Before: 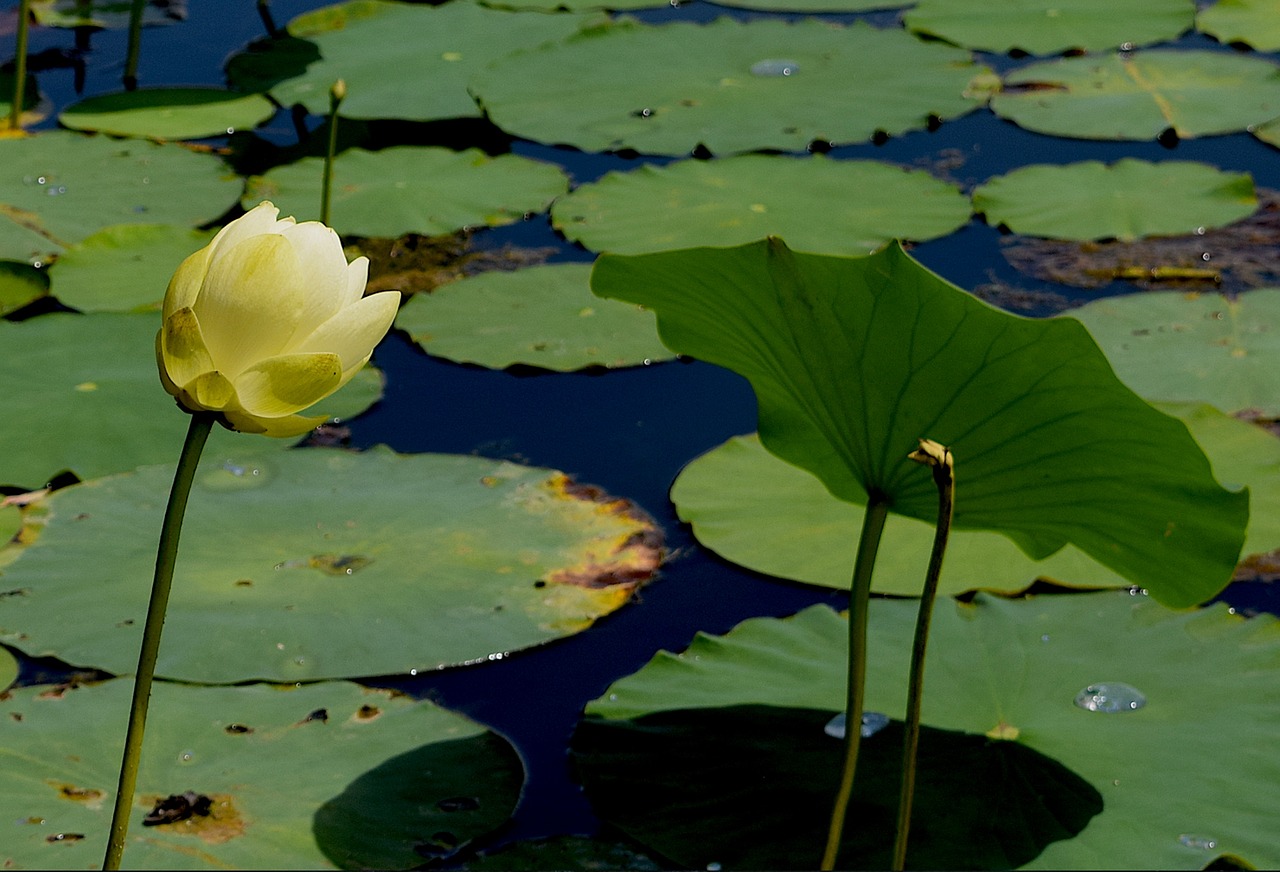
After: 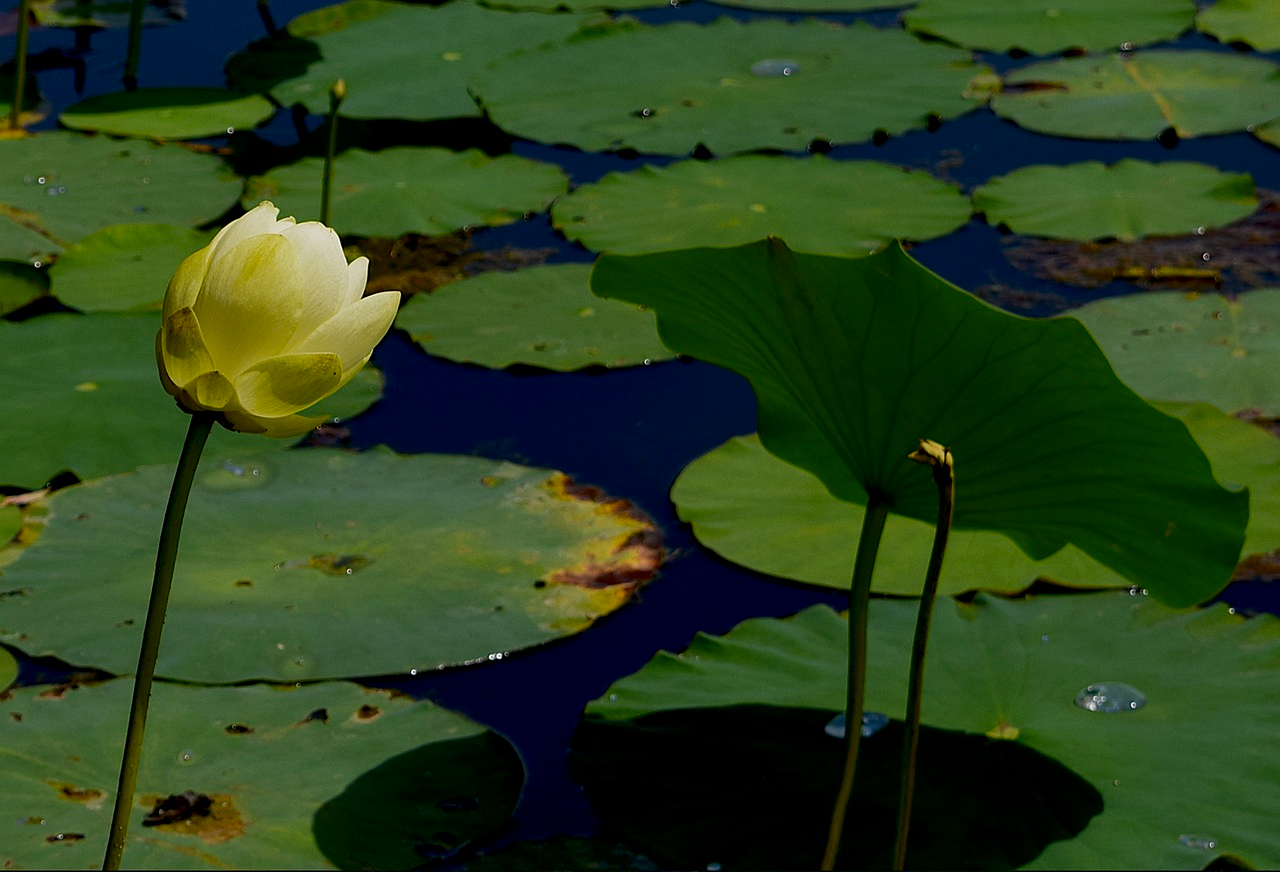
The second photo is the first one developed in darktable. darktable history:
contrast brightness saturation: brightness -0.208, saturation 0.081
